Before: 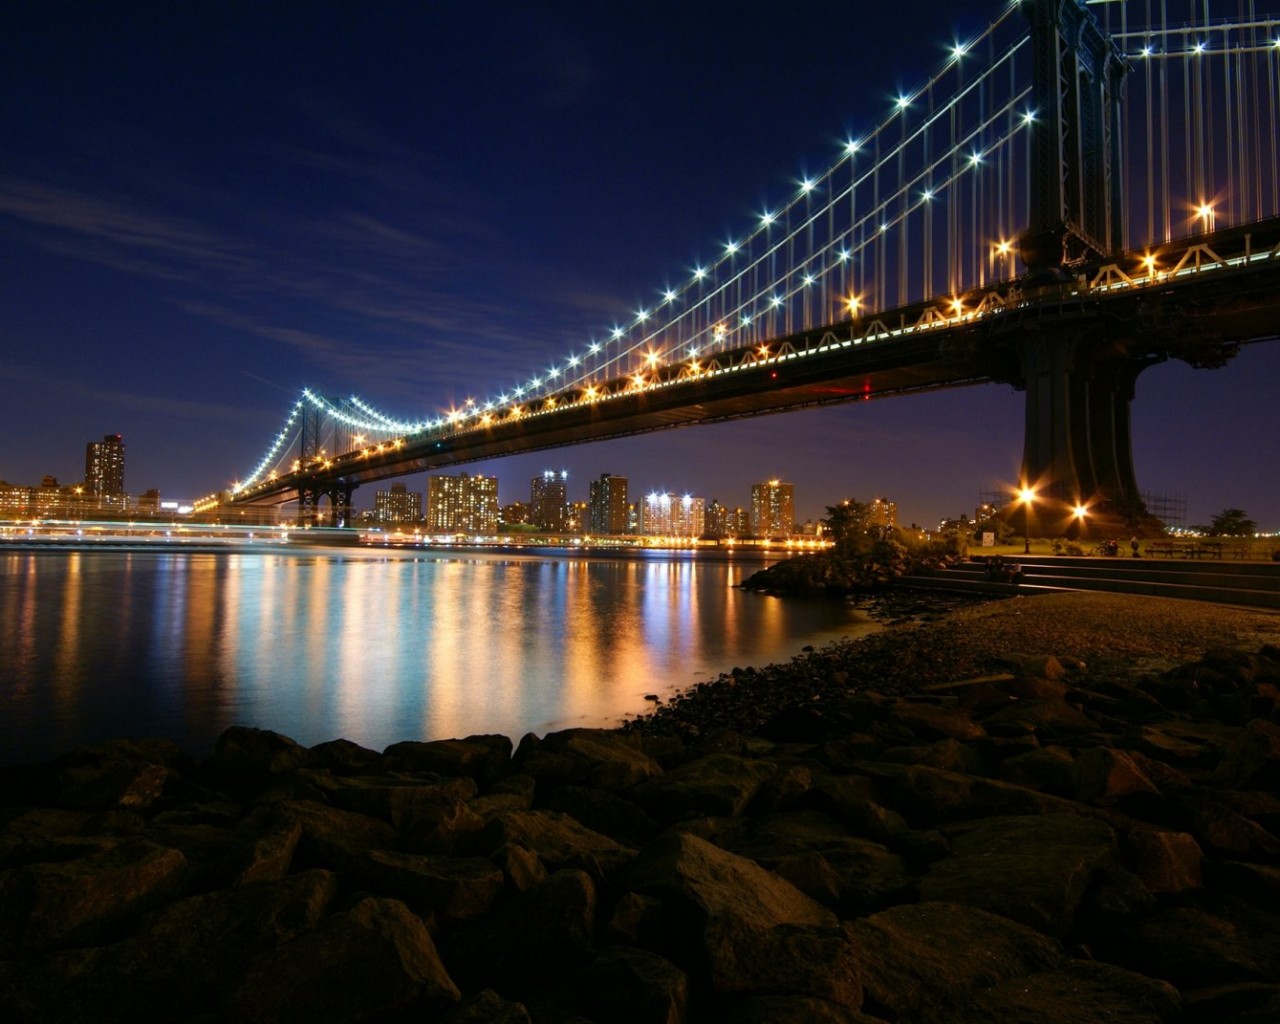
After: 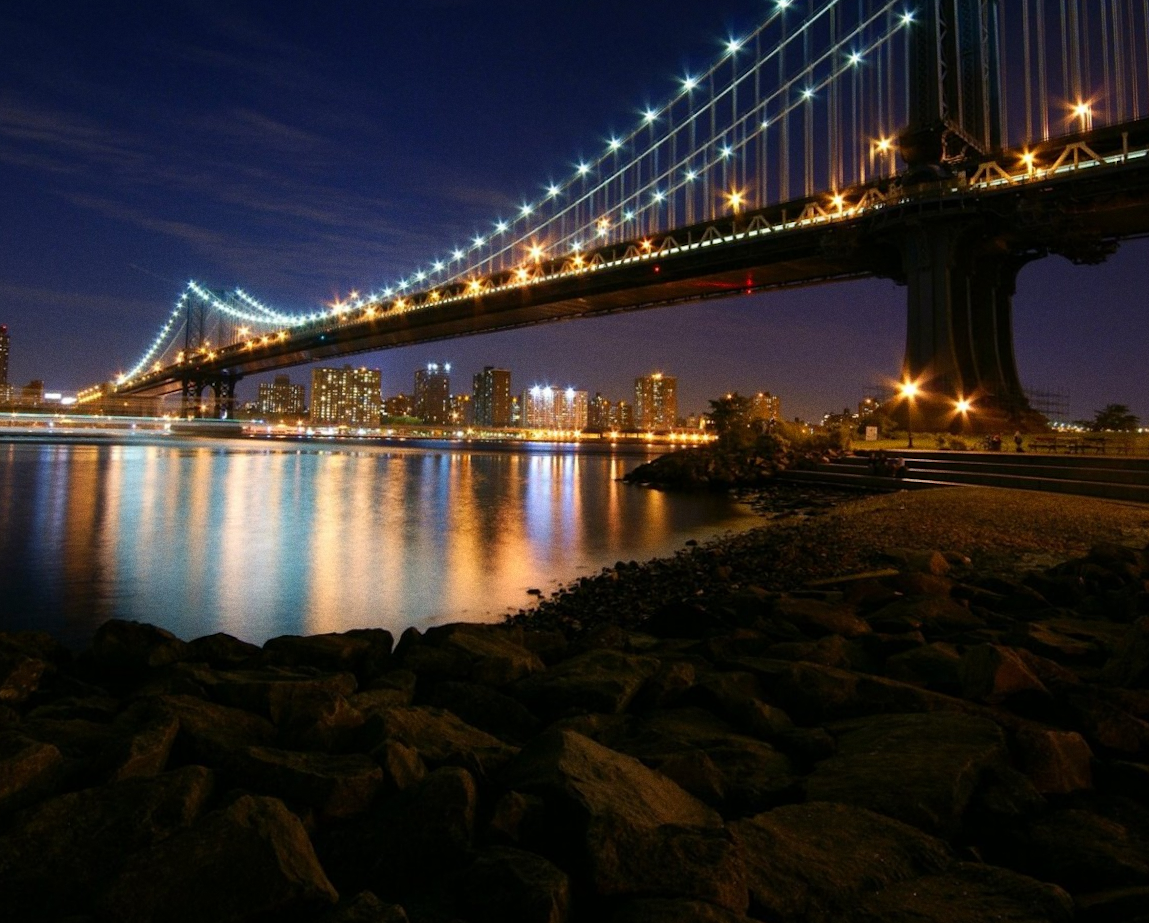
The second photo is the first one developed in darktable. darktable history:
crop and rotate: left 8.262%, top 9.226%
rotate and perspective: rotation 0.226°, lens shift (vertical) -0.042, crop left 0.023, crop right 0.982, crop top 0.006, crop bottom 0.994
grain: on, module defaults
